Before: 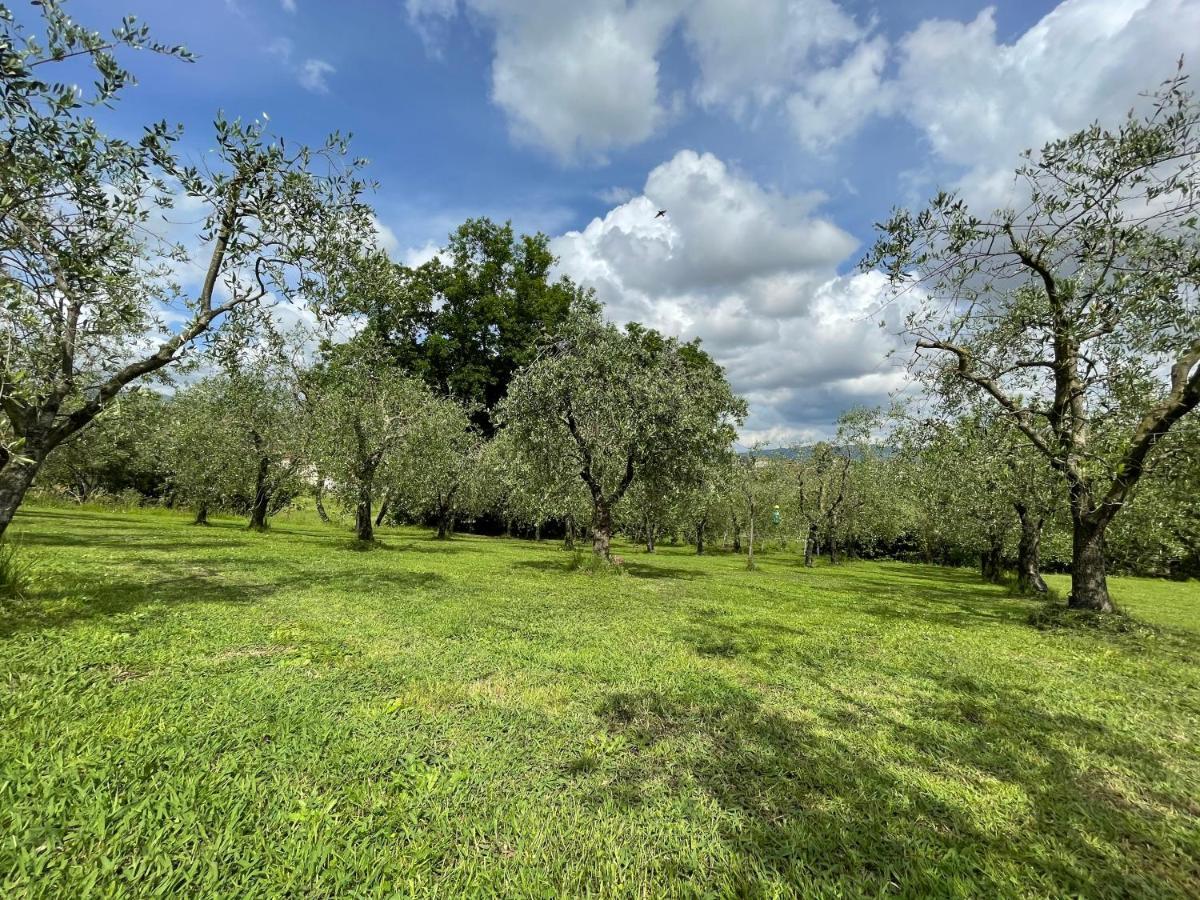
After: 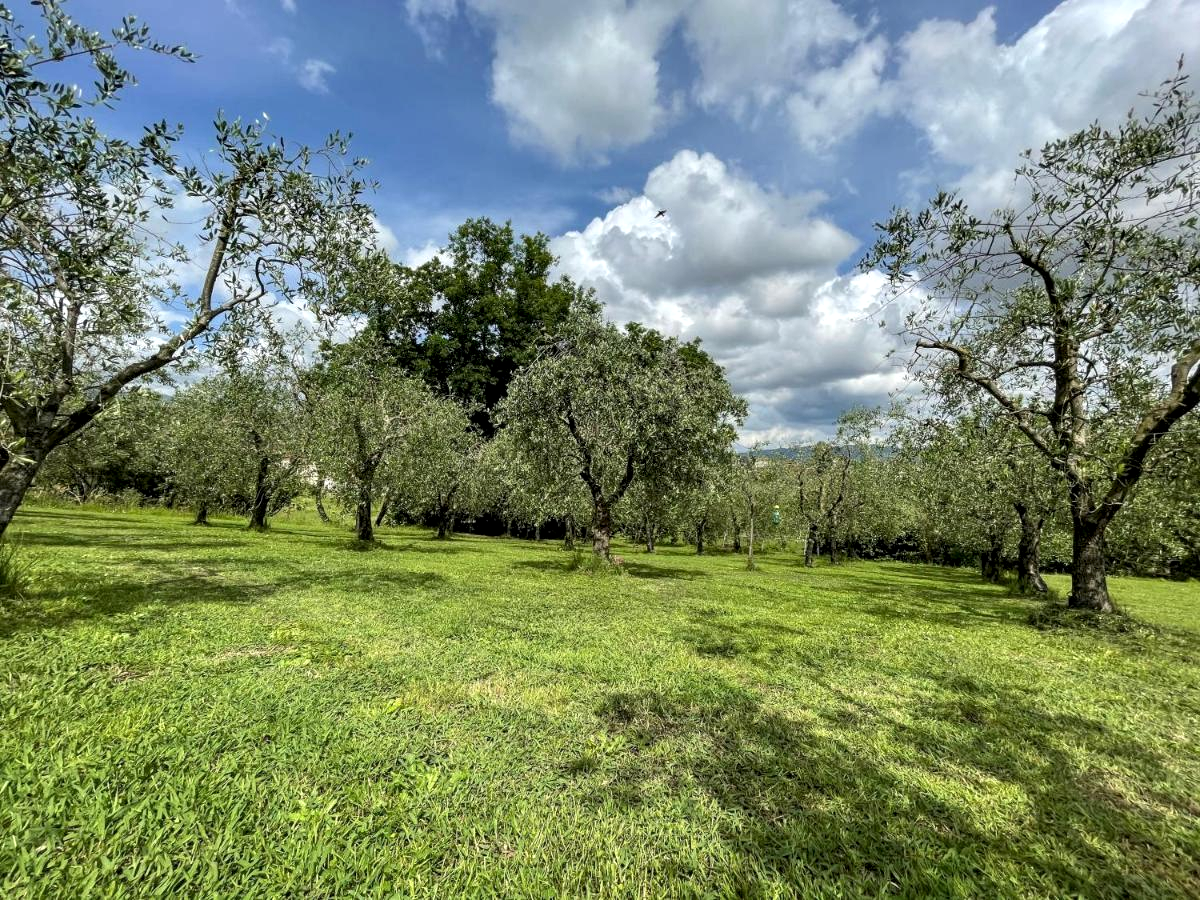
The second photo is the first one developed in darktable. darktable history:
local contrast: highlights 85%, shadows 79%
